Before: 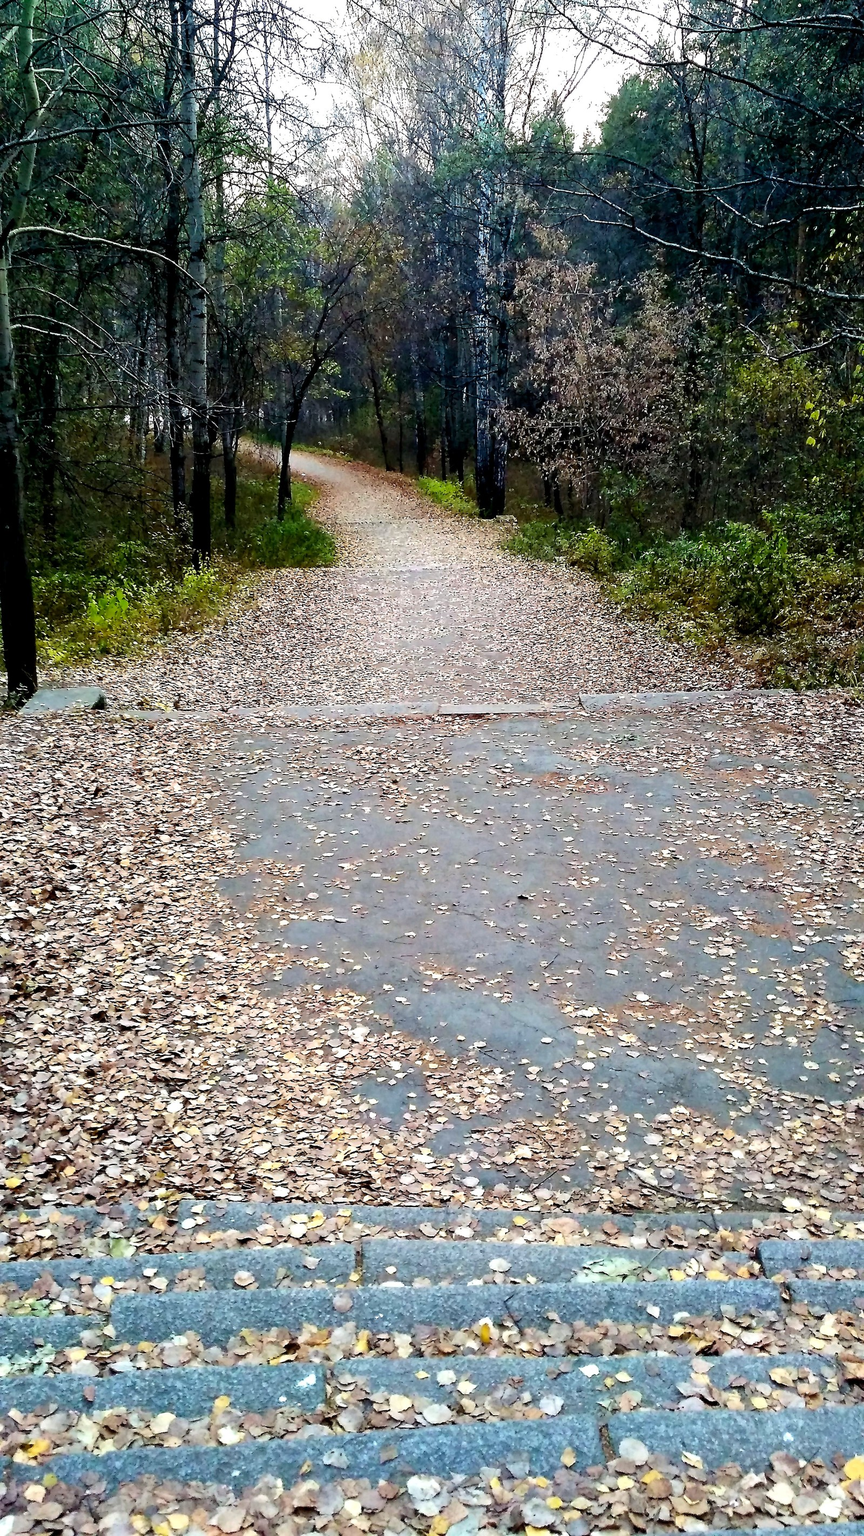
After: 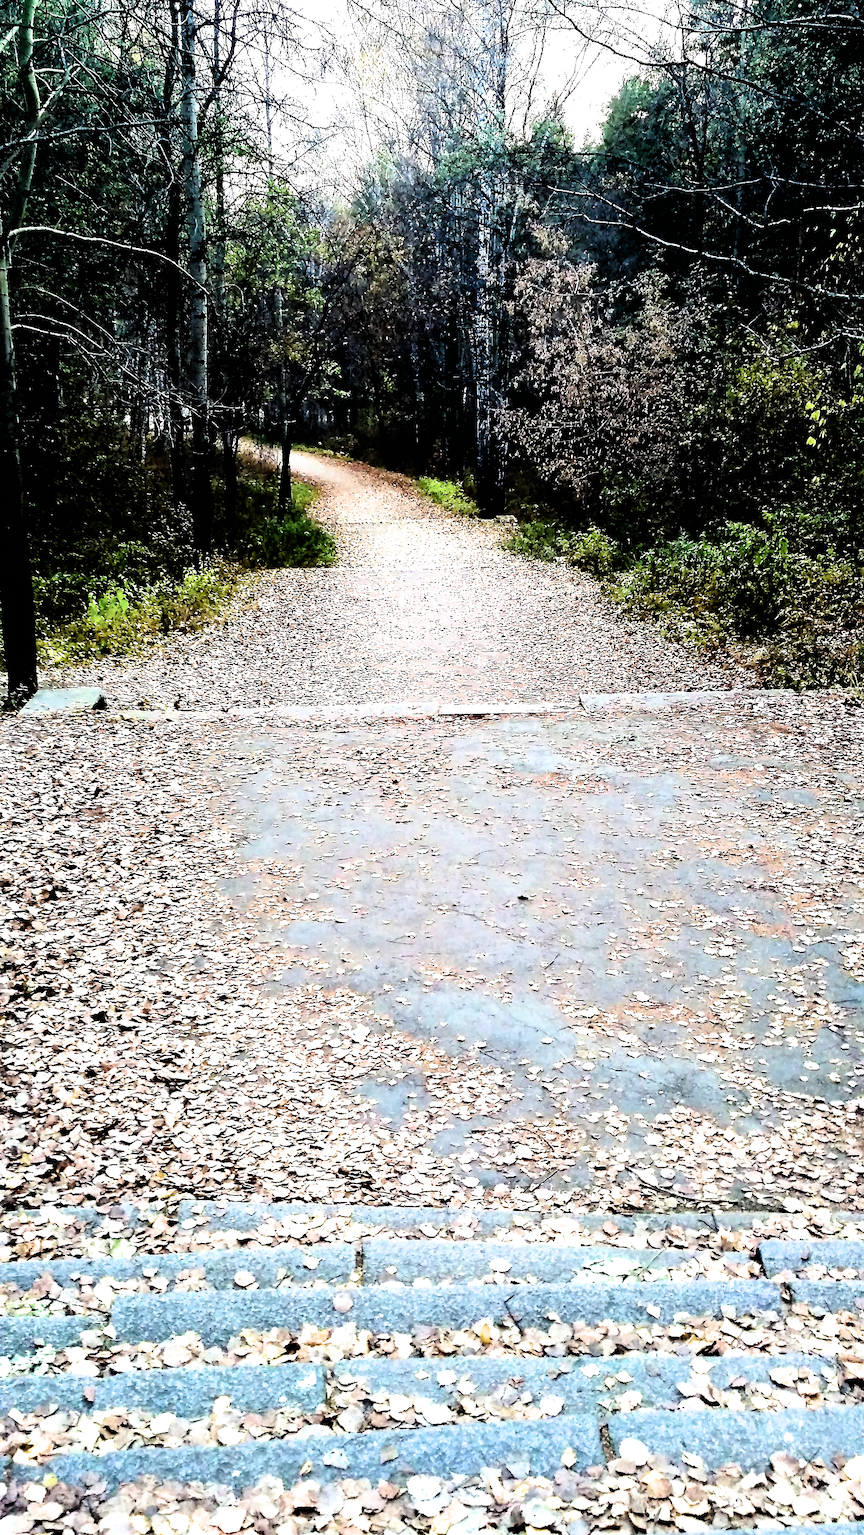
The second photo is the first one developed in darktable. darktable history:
exposure: black level correction -0.002, exposure 0.537 EV, compensate highlight preservation false
filmic rgb: black relative exposure -3.75 EV, white relative exposure 2.37 EV, dynamic range scaling -49.63%, hardness 3.48, latitude 29.91%, contrast 1.795, color science v6 (2022)
